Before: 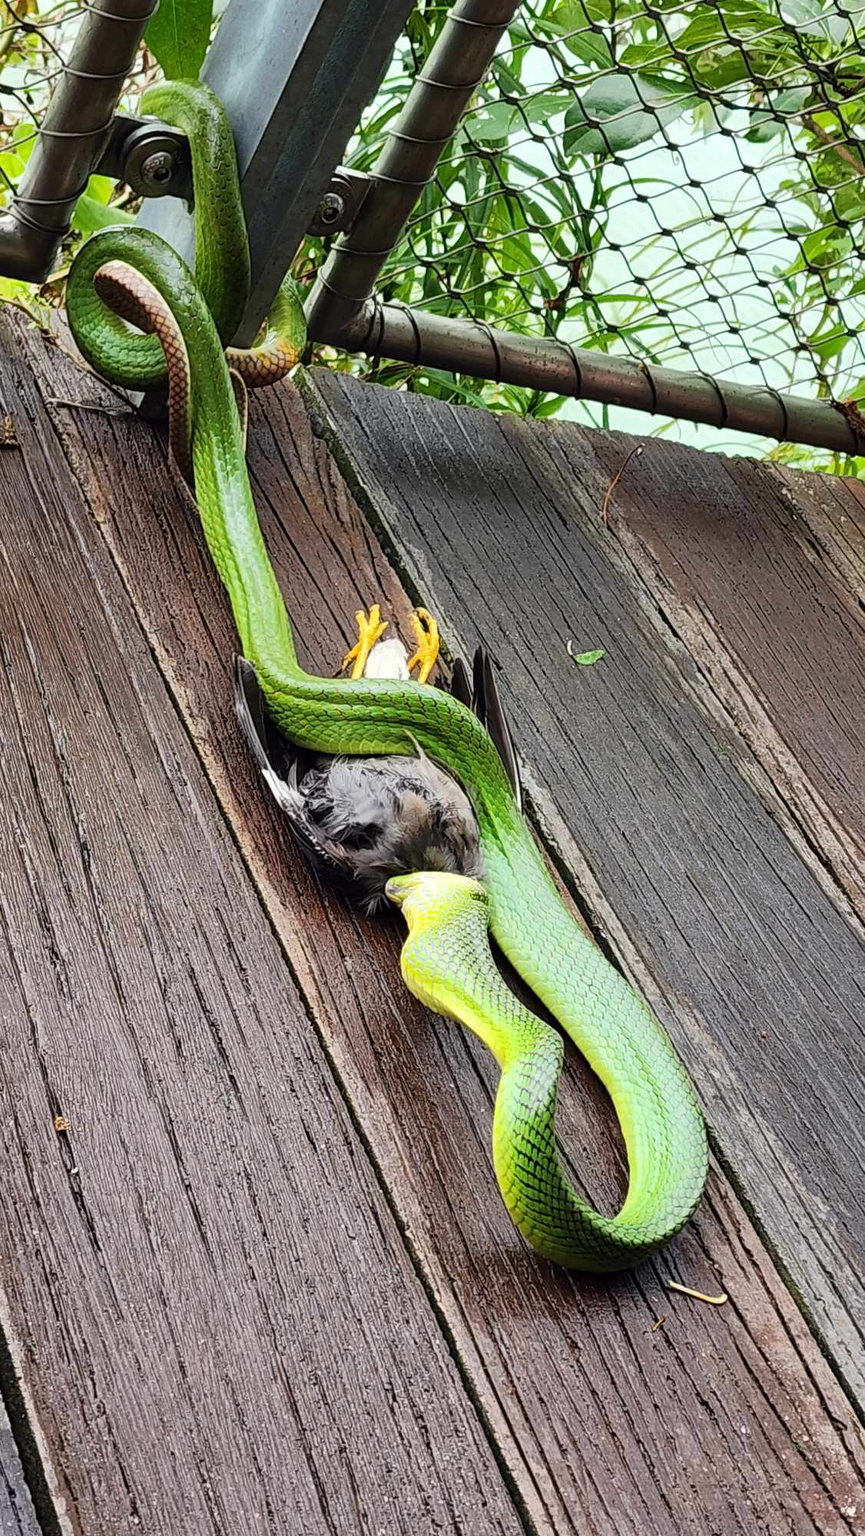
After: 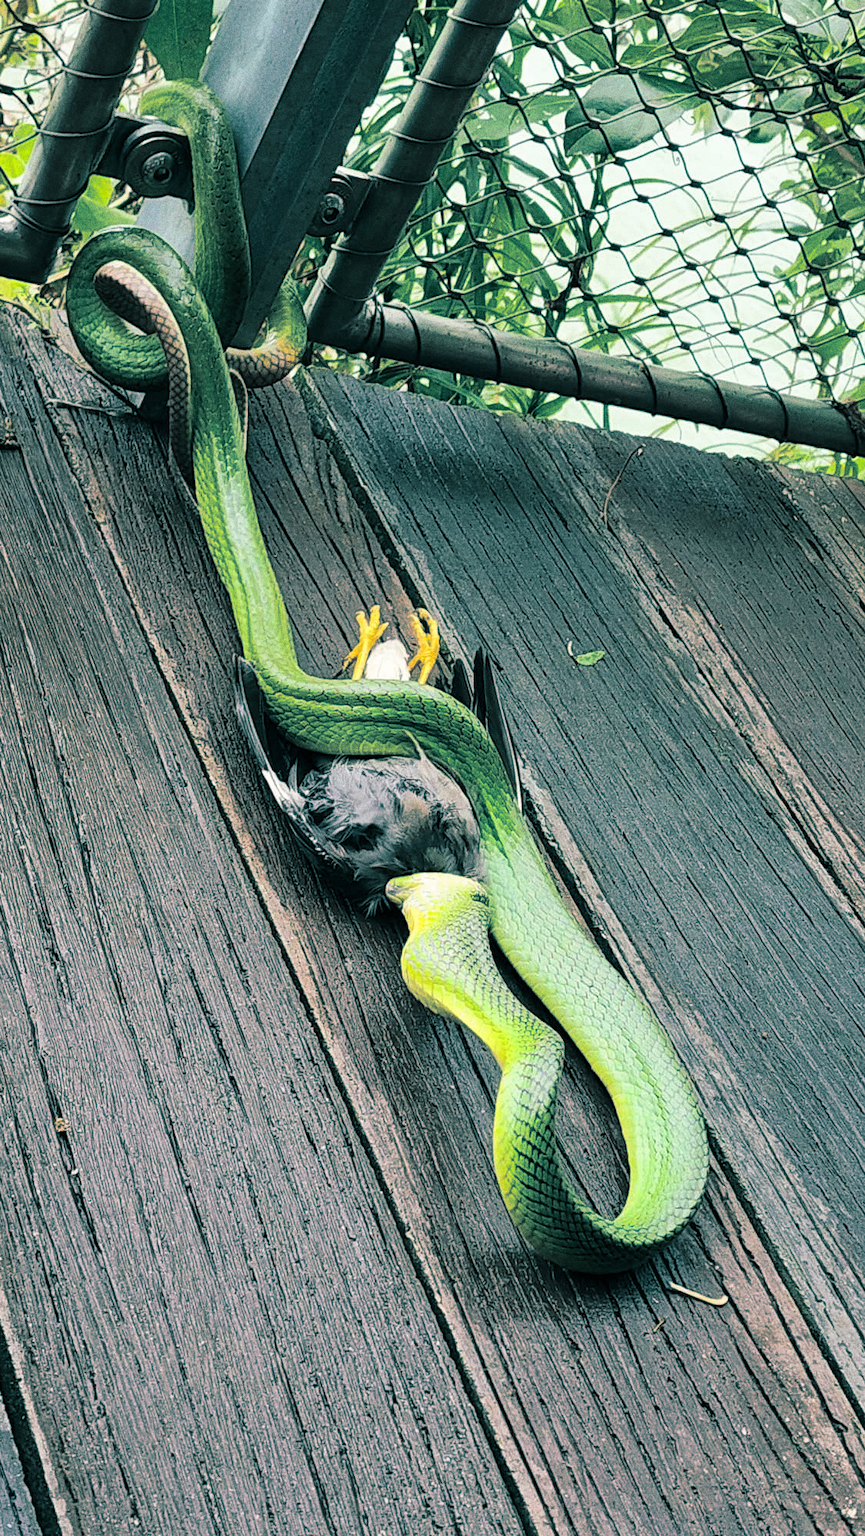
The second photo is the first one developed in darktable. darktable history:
crop: bottom 0.071%
split-toning: shadows › hue 186.43°, highlights › hue 49.29°, compress 30.29%
grain: coarseness 11.82 ISO, strength 36.67%, mid-tones bias 74.17%
